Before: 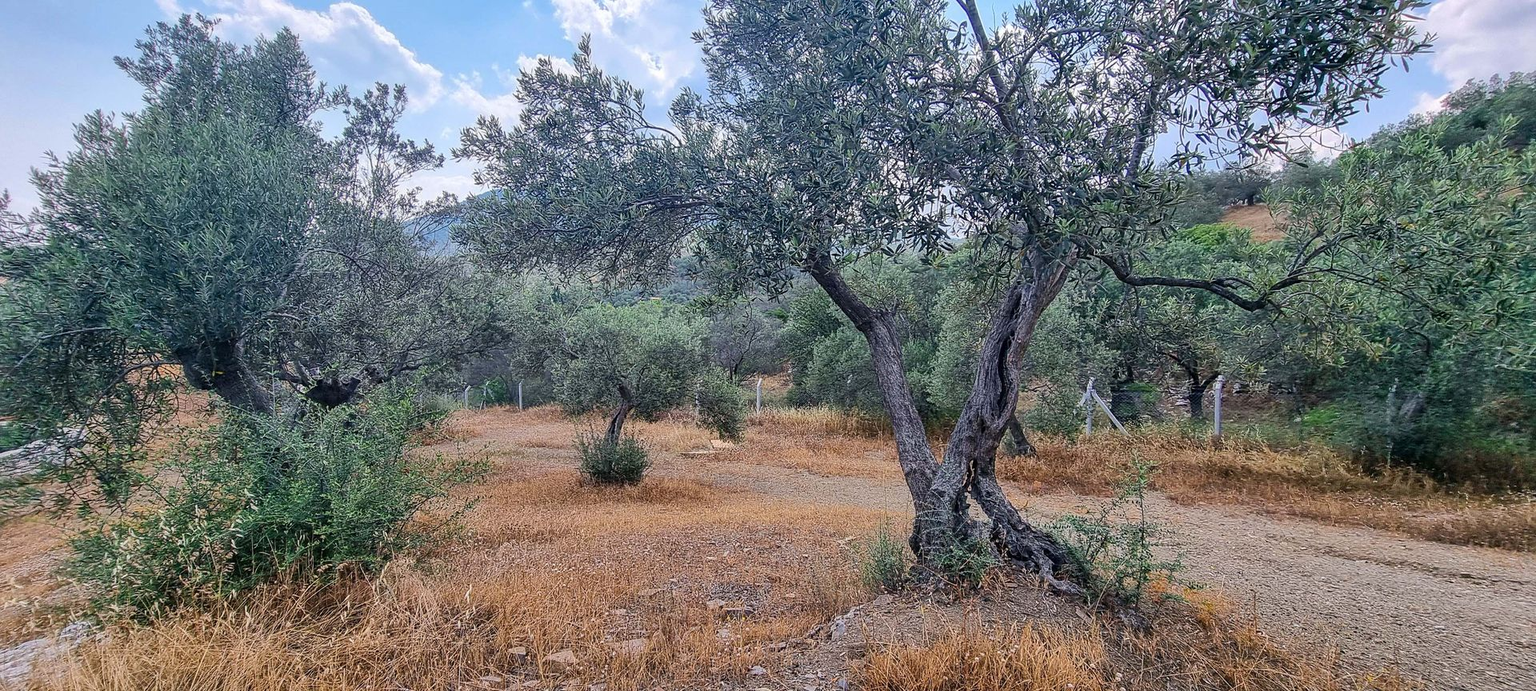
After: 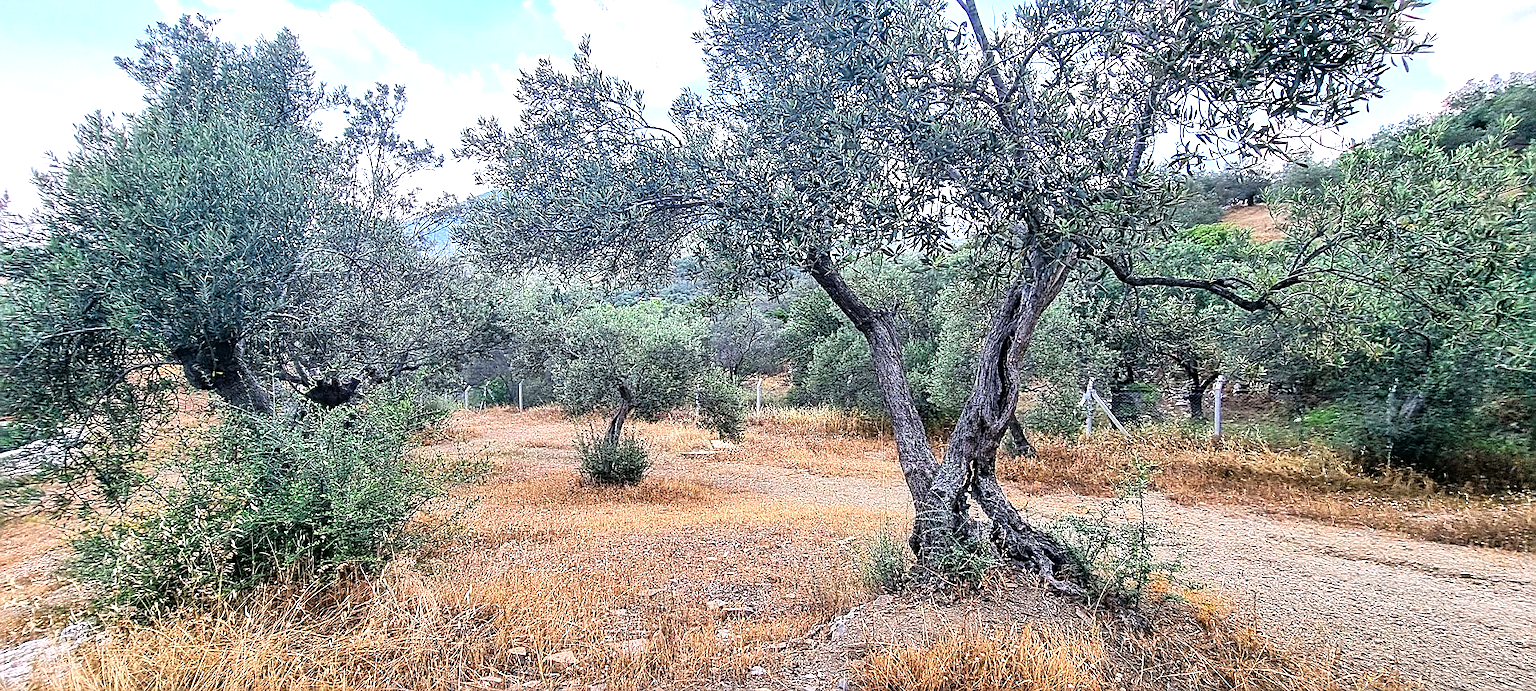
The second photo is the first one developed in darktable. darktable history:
sharpen: on, module defaults
tone equalizer: -8 EV -1.05 EV, -7 EV -1.01 EV, -6 EV -0.832 EV, -5 EV -0.599 EV, -3 EV 0.603 EV, -2 EV 0.85 EV, -1 EV 1 EV, +0 EV 1.08 EV
